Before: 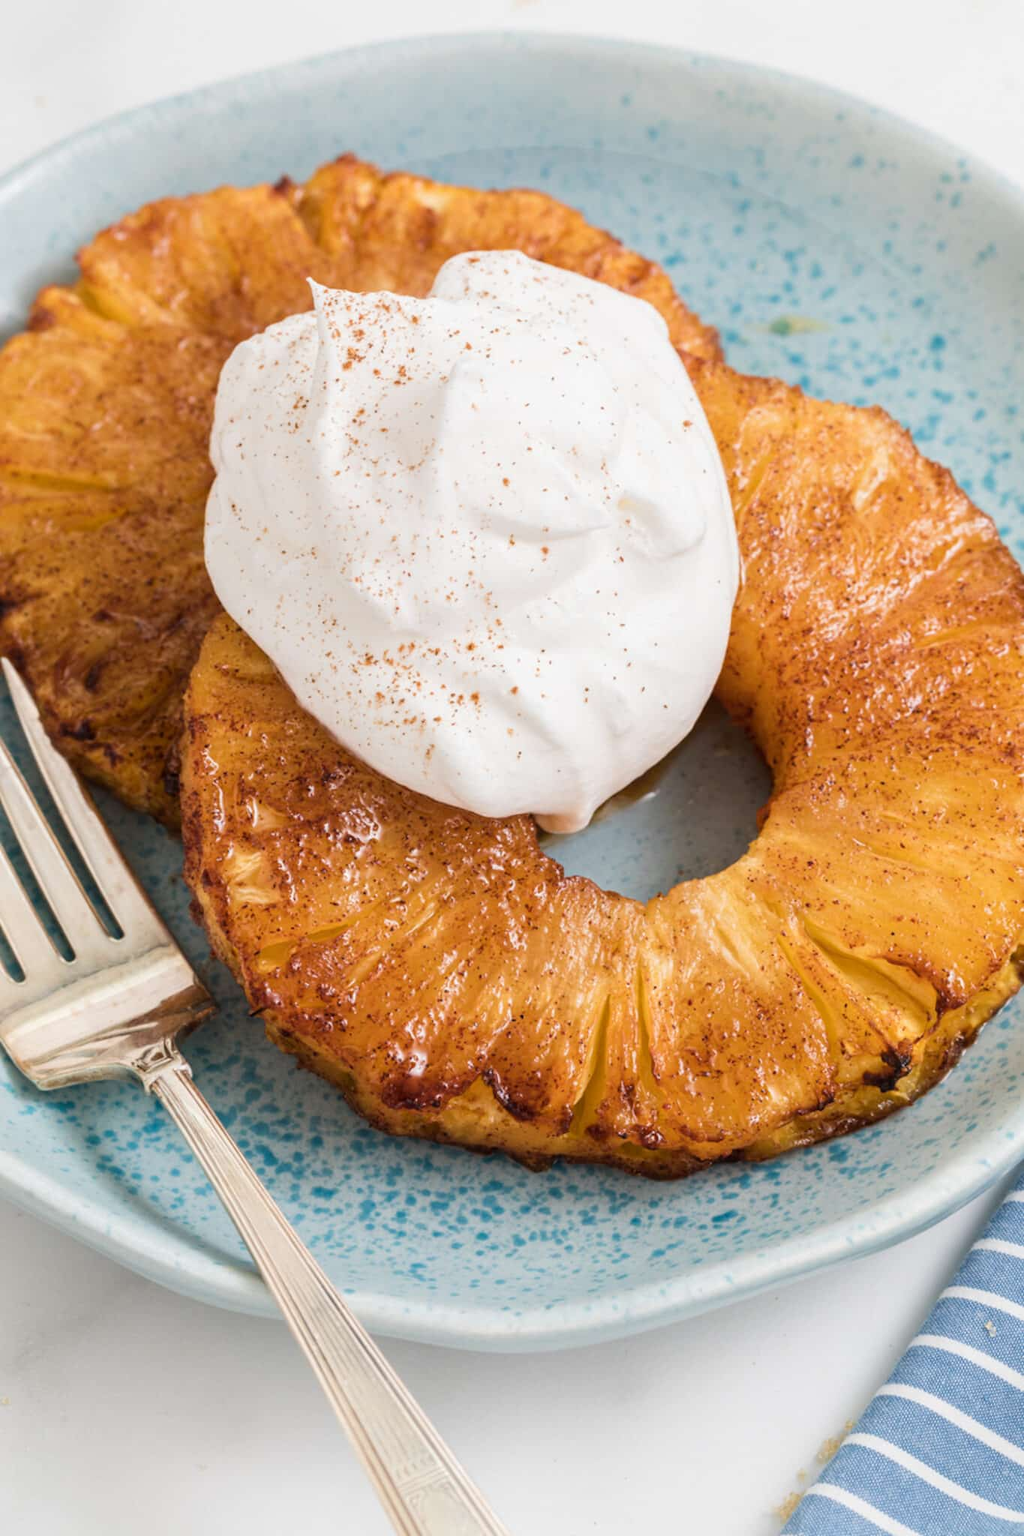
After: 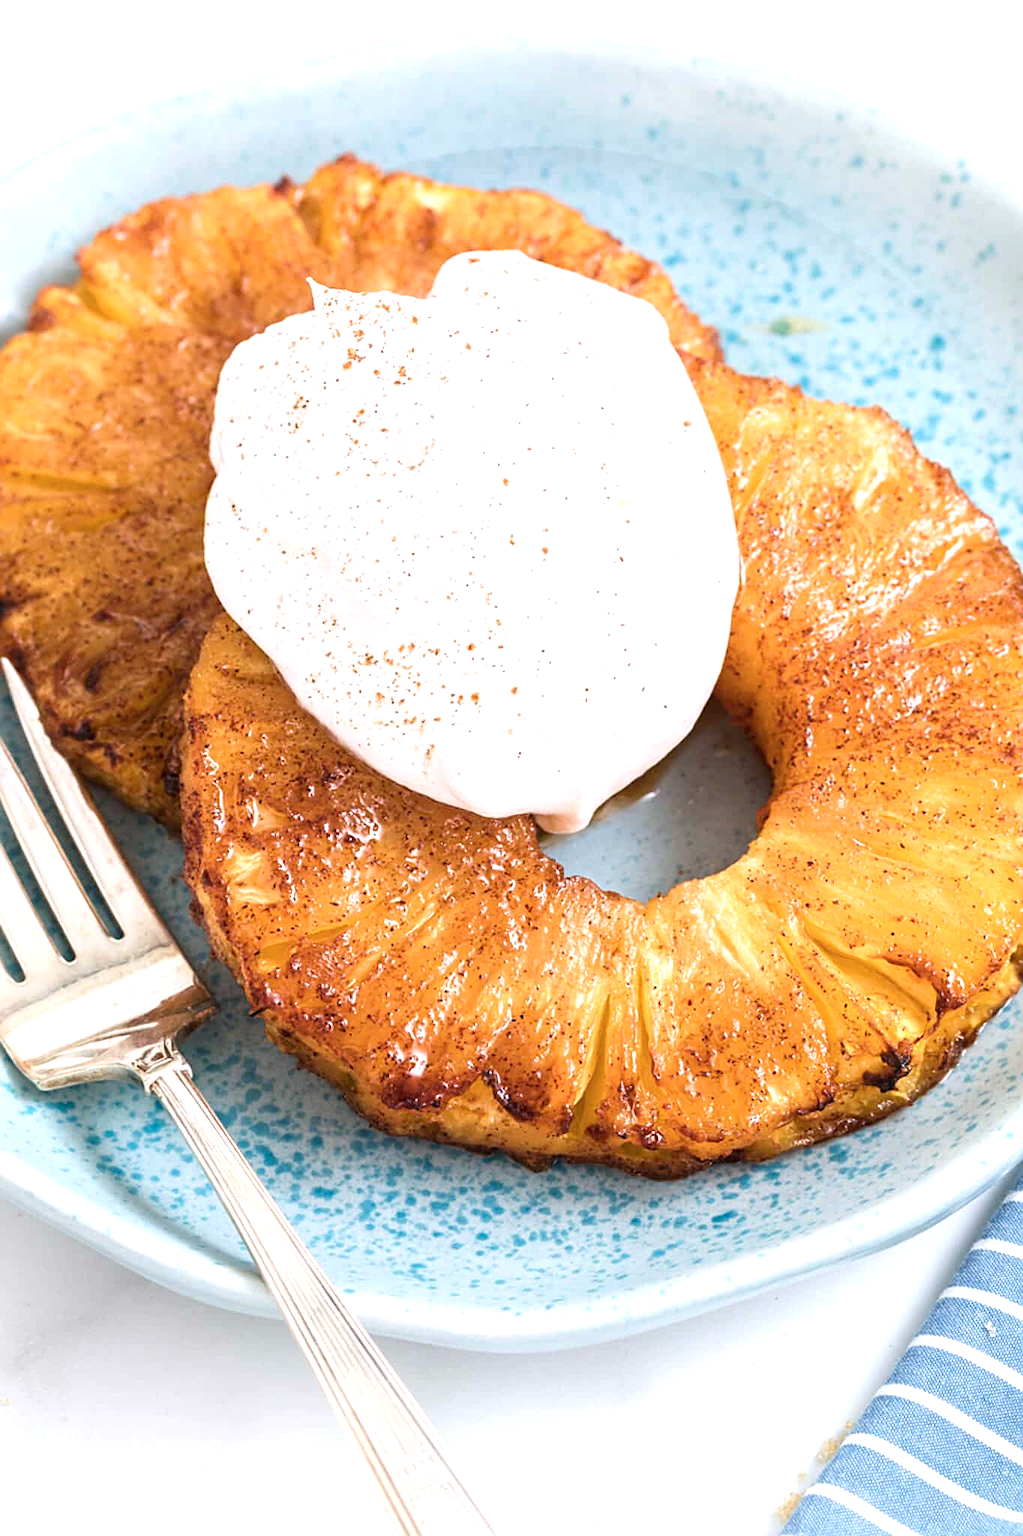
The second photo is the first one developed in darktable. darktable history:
color correction: highlights a* -0.137, highlights b* -5.91, shadows a* -0.137, shadows b* -0.137
sharpen: amount 0.55
exposure: exposure 0.669 EV, compensate highlight preservation false
